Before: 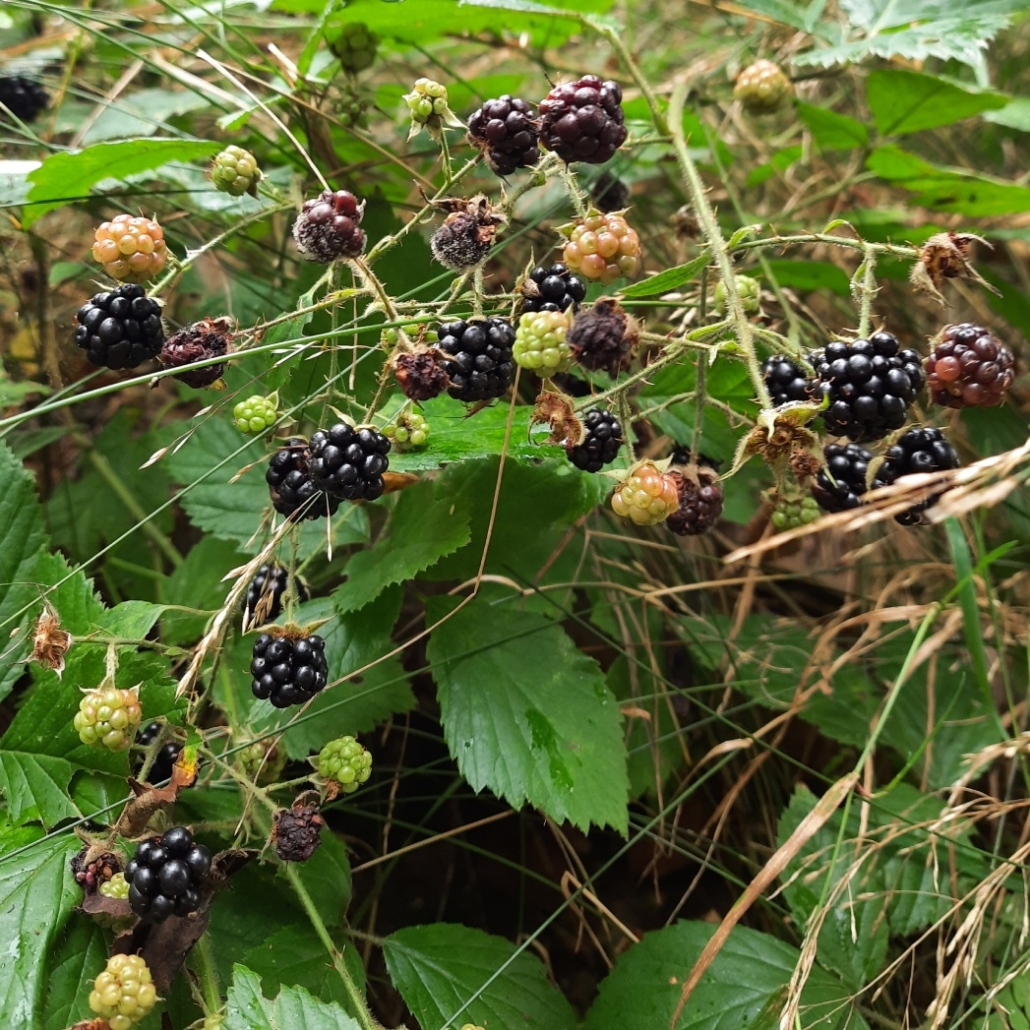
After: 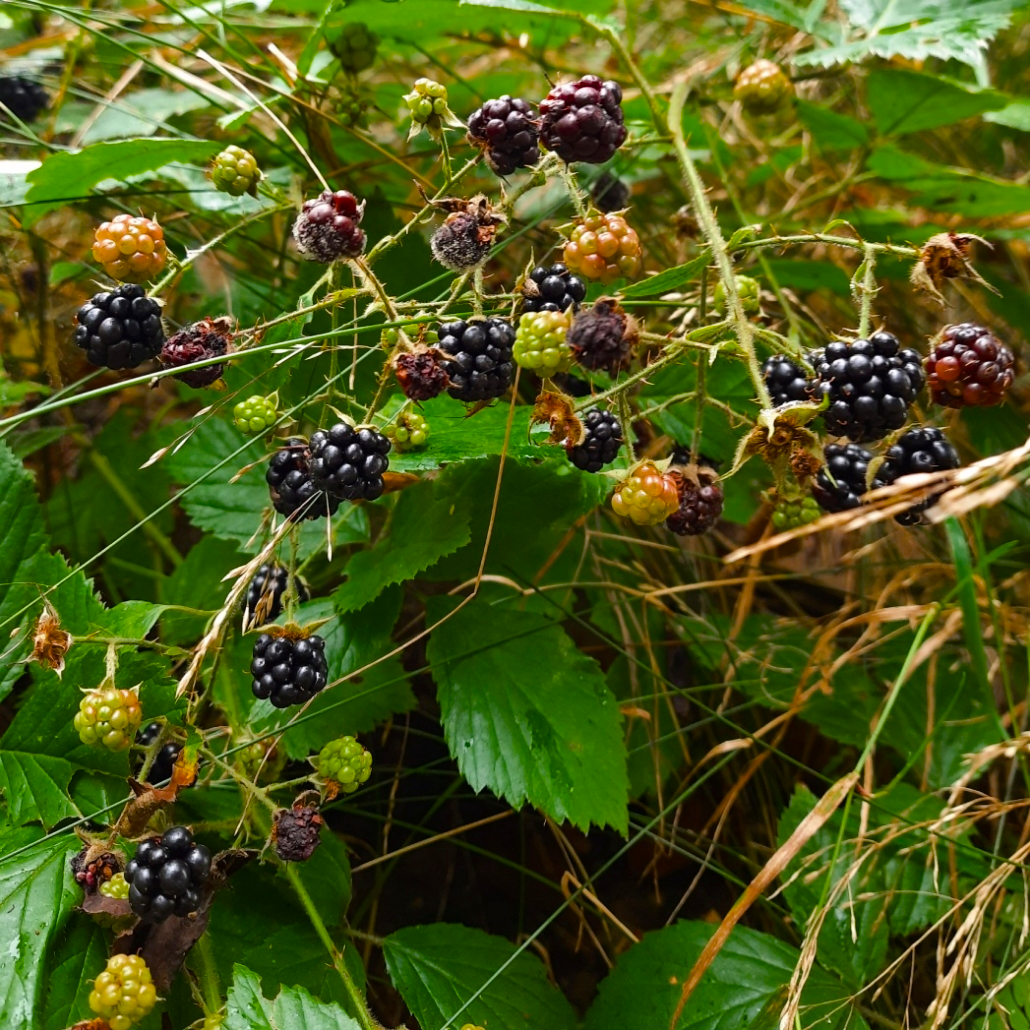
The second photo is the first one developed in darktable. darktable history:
color balance rgb: highlights gain › chroma 0.232%, highlights gain › hue 332.41°, perceptual saturation grading › global saturation 30.174%, saturation formula JzAzBz (2021)
